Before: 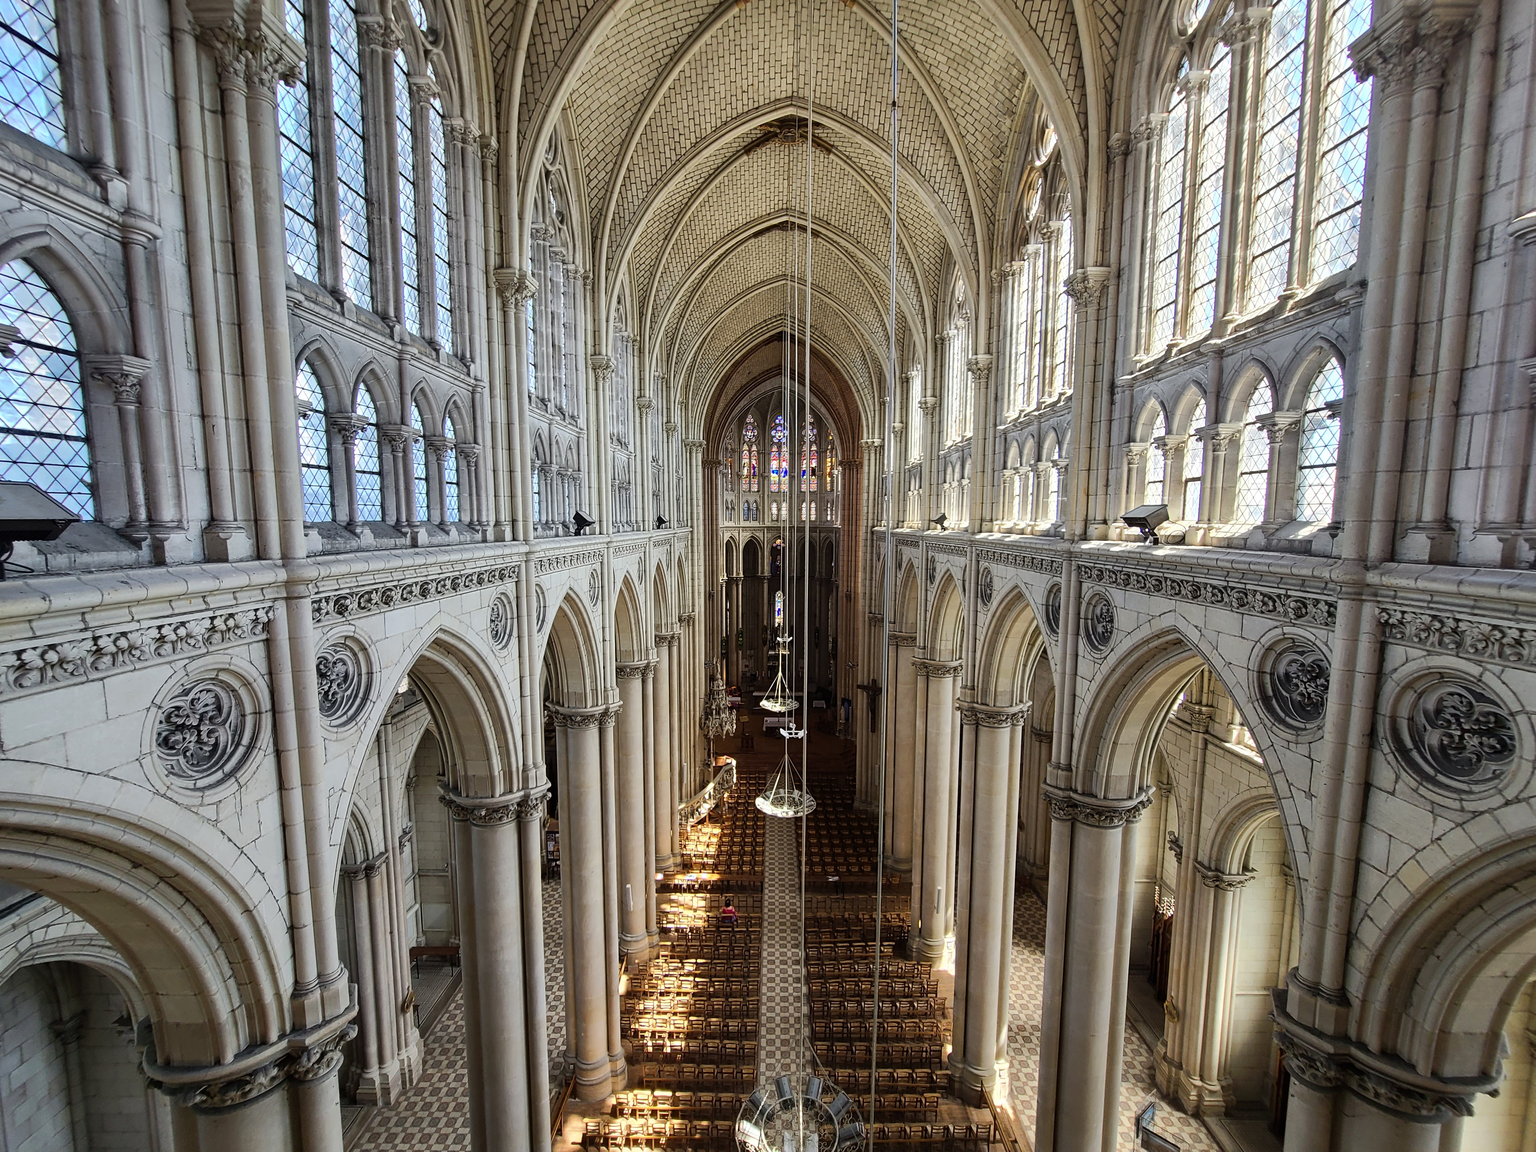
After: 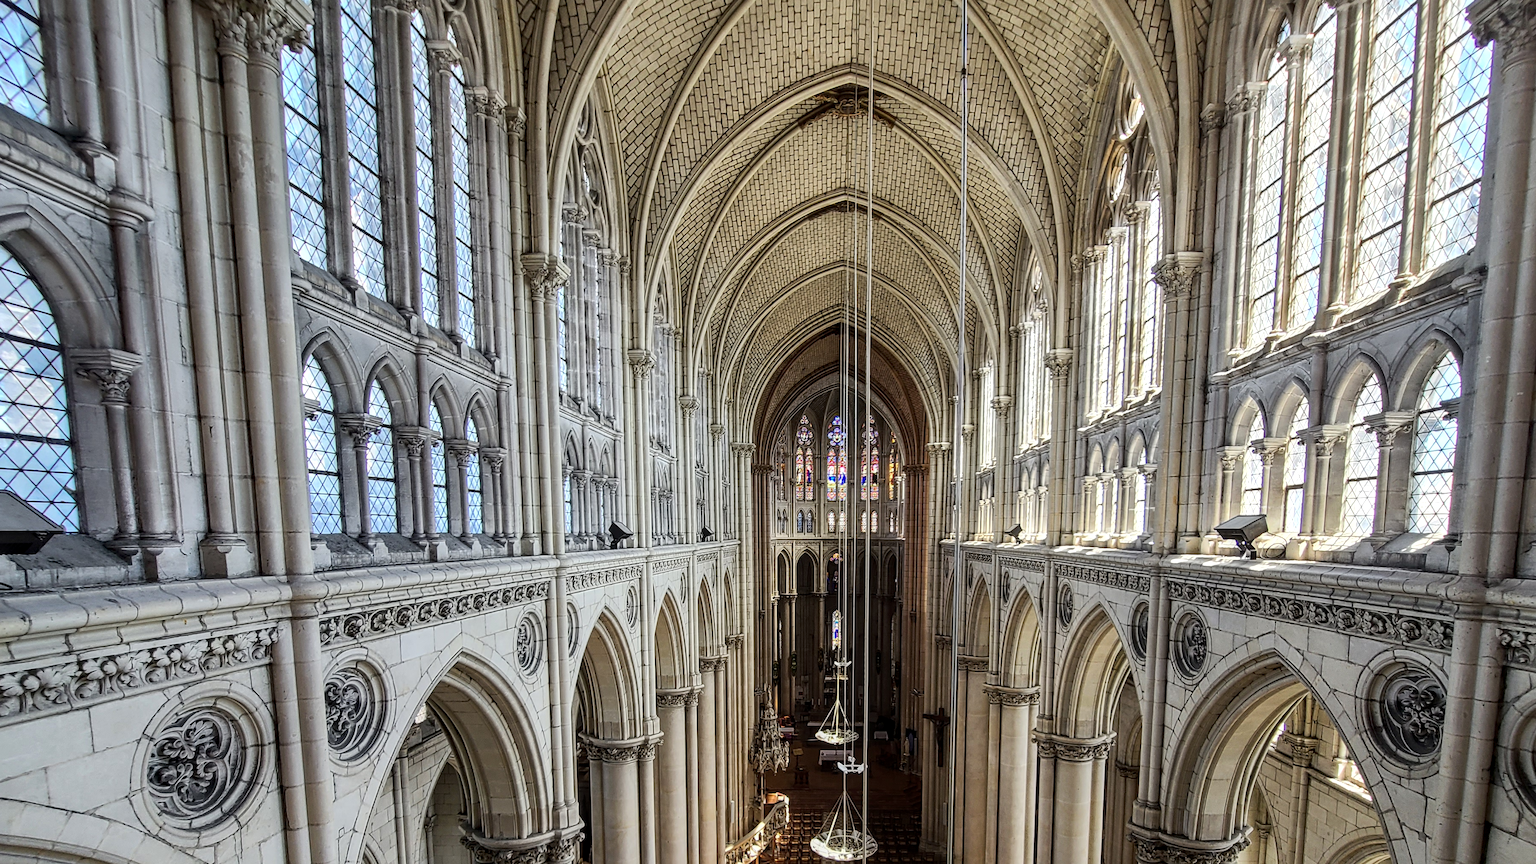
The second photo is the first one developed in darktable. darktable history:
local contrast: on, module defaults
tone curve: curves: ch0 [(0, 0) (0.266, 0.247) (0.741, 0.751) (1, 1)], color space Lab, linked channels, preserve colors none
crop: left 1.509%, top 3.452%, right 7.696%, bottom 28.452%
